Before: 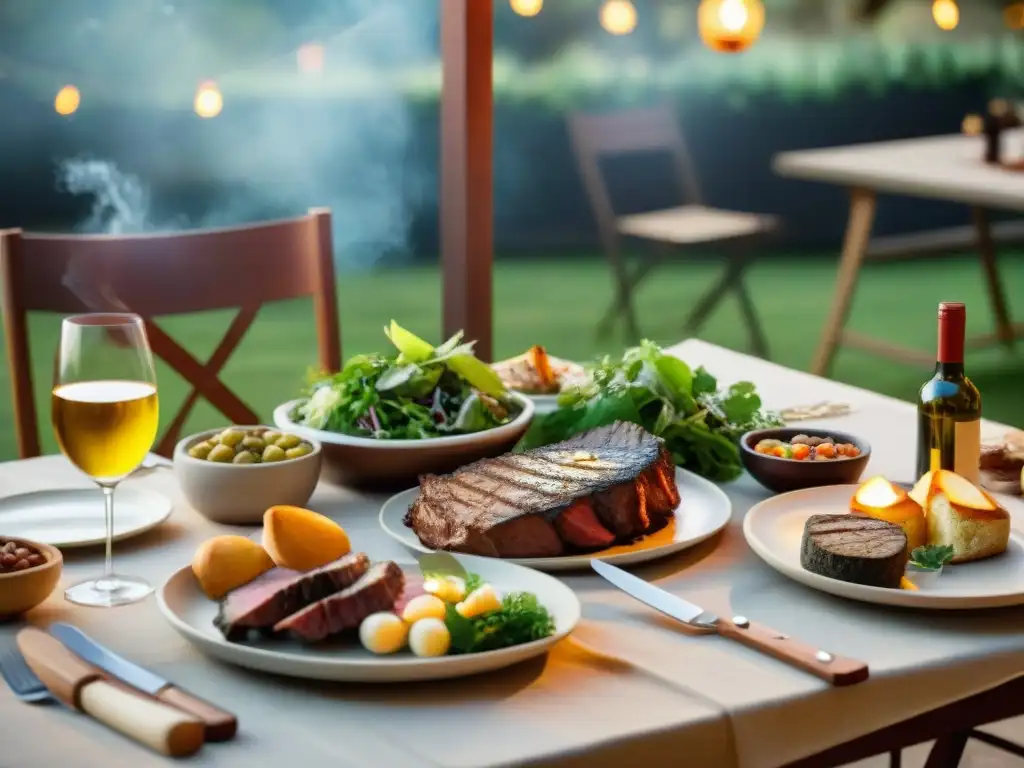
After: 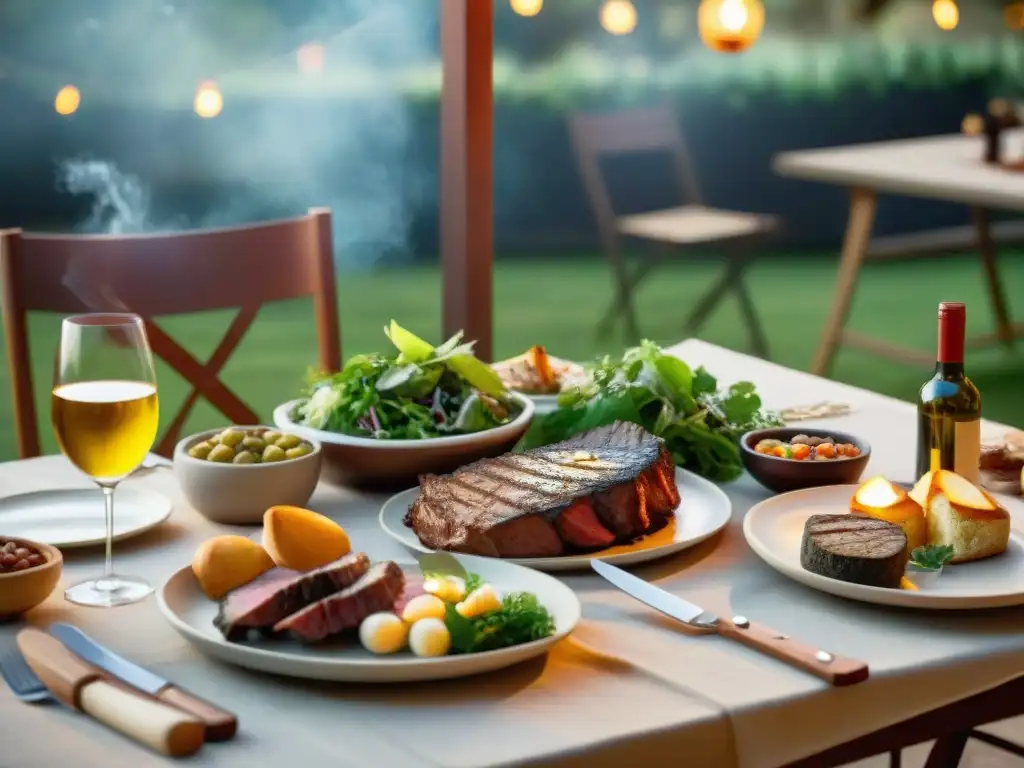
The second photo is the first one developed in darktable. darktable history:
tone curve: curves: ch0 [(0, 0) (0.15, 0.17) (0.452, 0.437) (0.611, 0.588) (0.751, 0.749) (1, 1)]; ch1 [(0, 0) (0.325, 0.327) (0.412, 0.45) (0.453, 0.484) (0.5, 0.499) (0.541, 0.55) (0.617, 0.612) (0.695, 0.697) (1, 1)]; ch2 [(0, 0) (0.386, 0.397) (0.452, 0.459) (0.505, 0.498) (0.524, 0.547) (0.574, 0.566) (0.633, 0.641) (1, 1)], color space Lab, linked channels, preserve colors none
